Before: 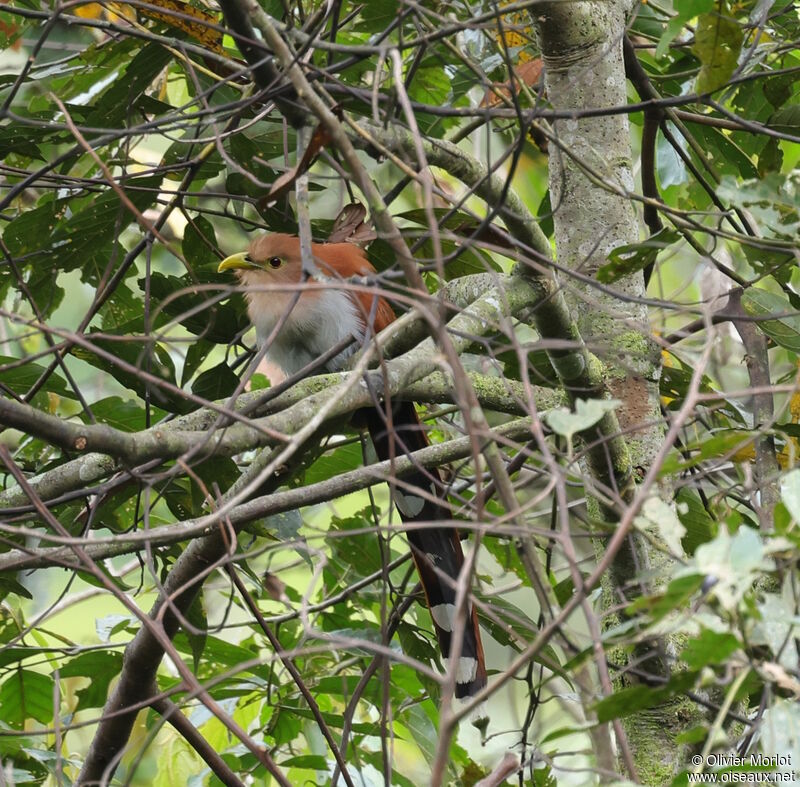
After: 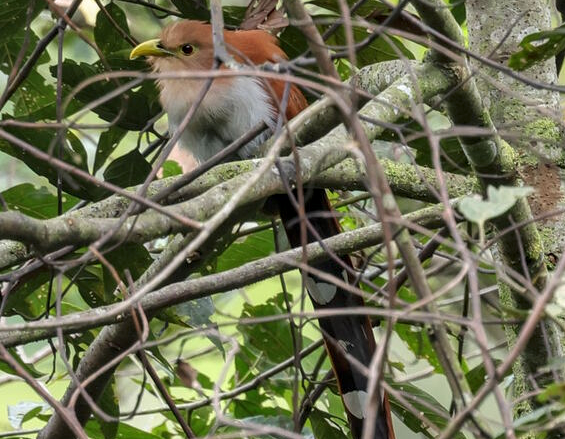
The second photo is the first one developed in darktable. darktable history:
tone equalizer: edges refinement/feathering 500, mask exposure compensation -1.57 EV, preserve details no
crop: left 11.032%, top 27.133%, right 18.24%, bottom 17.029%
local contrast: detail 130%
haze removal: strength 0.014, distance 0.248, compatibility mode true, adaptive false
